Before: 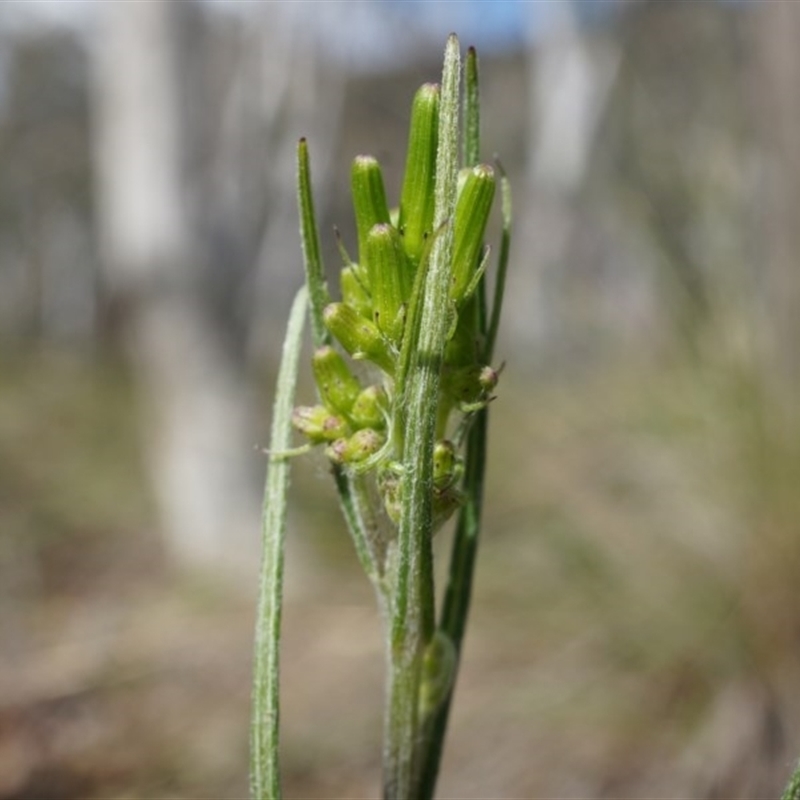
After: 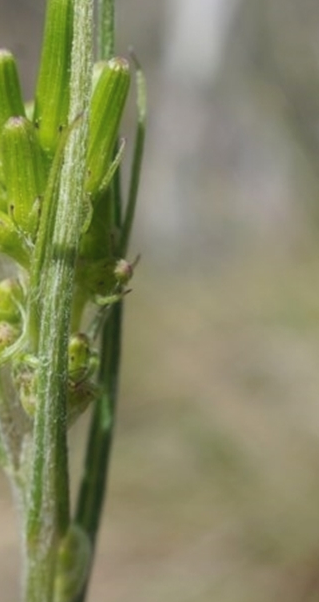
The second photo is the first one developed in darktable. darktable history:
contrast equalizer: y [[0.5, 0.486, 0.447, 0.446, 0.489, 0.5], [0.5 ×6], [0.5 ×6], [0 ×6], [0 ×6]]
crop: left 45.721%, top 13.393%, right 14.118%, bottom 10.01%
contrast brightness saturation: contrast 0.05, brightness 0.06, saturation 0.01
